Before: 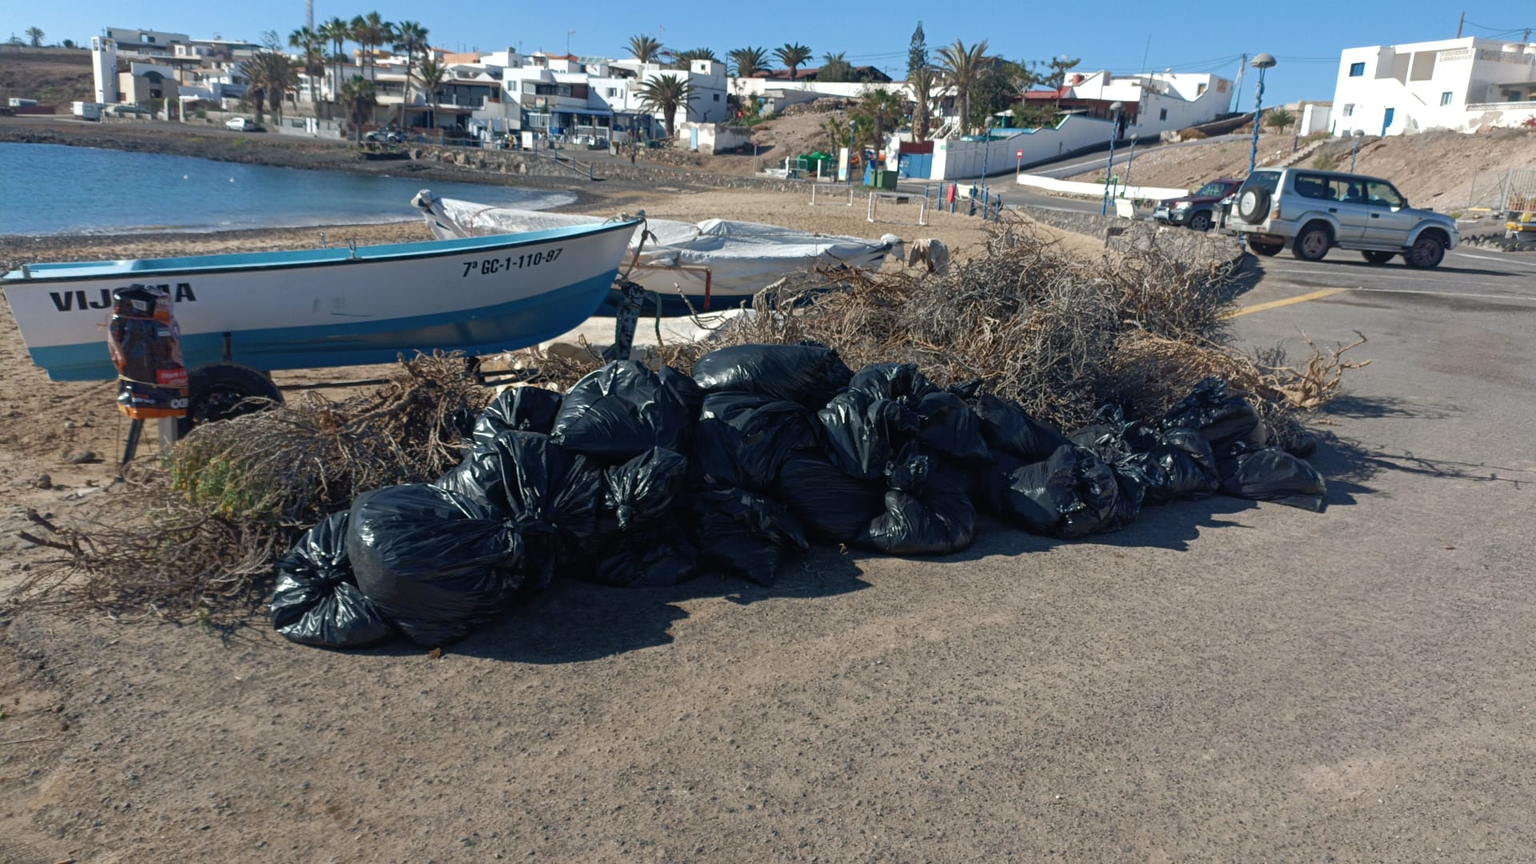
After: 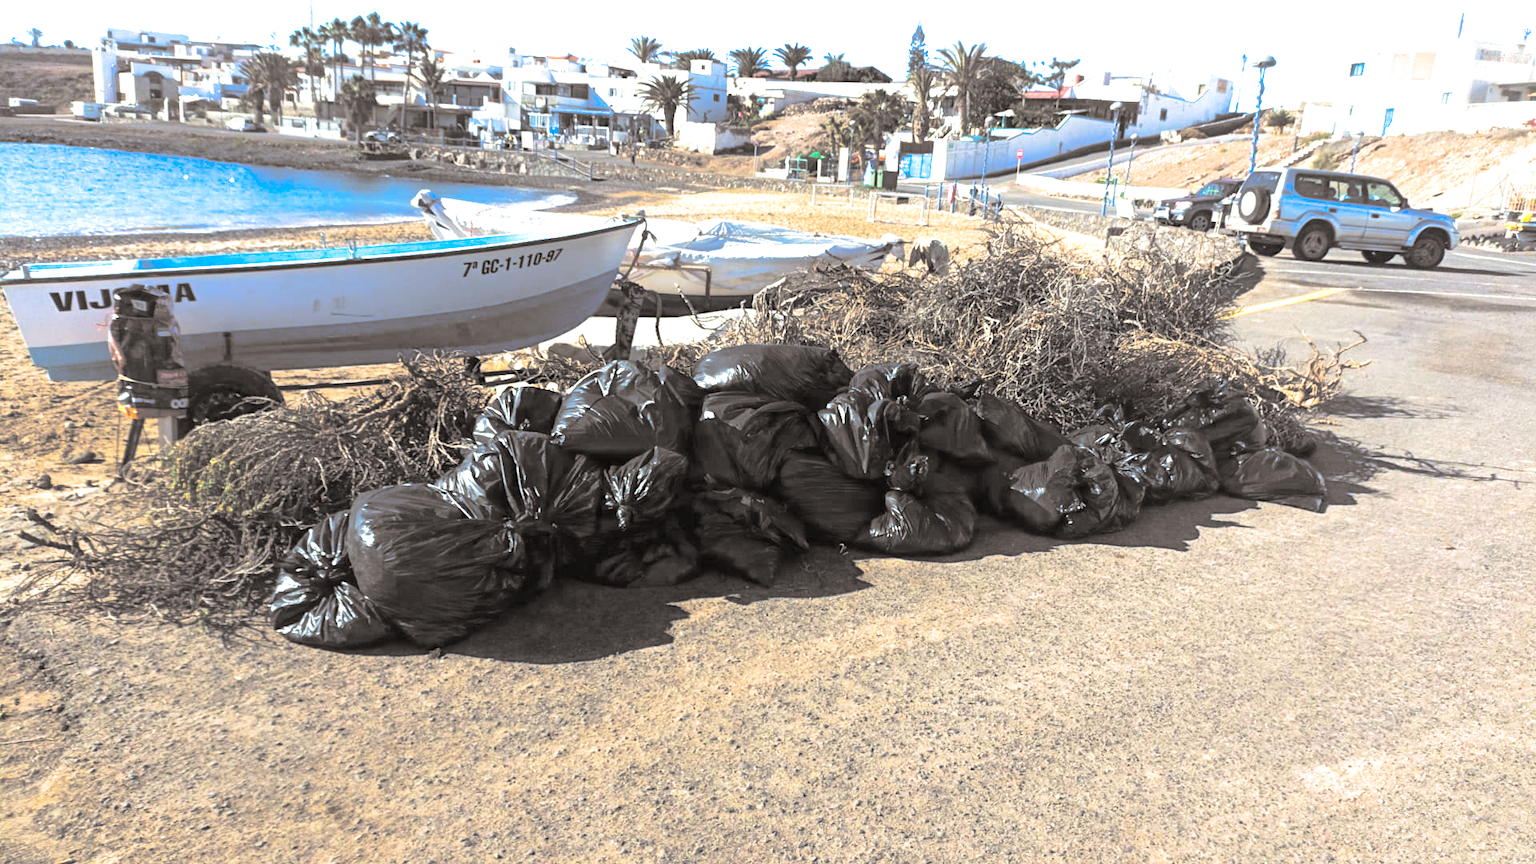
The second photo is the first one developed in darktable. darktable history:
exposure: black level correction 0.001, exposure 1.398 EV, compensate exposure bias true, compensate highlight preservation false
split-toning: shadows › hue 26°, shadows › saturation 0.09, highlights › hue 40°, highlights › saturation 0.18, balance -63, compress 0%
color contrast: green-magenta contrast 1.55, blue-yellow contrast 1.83
